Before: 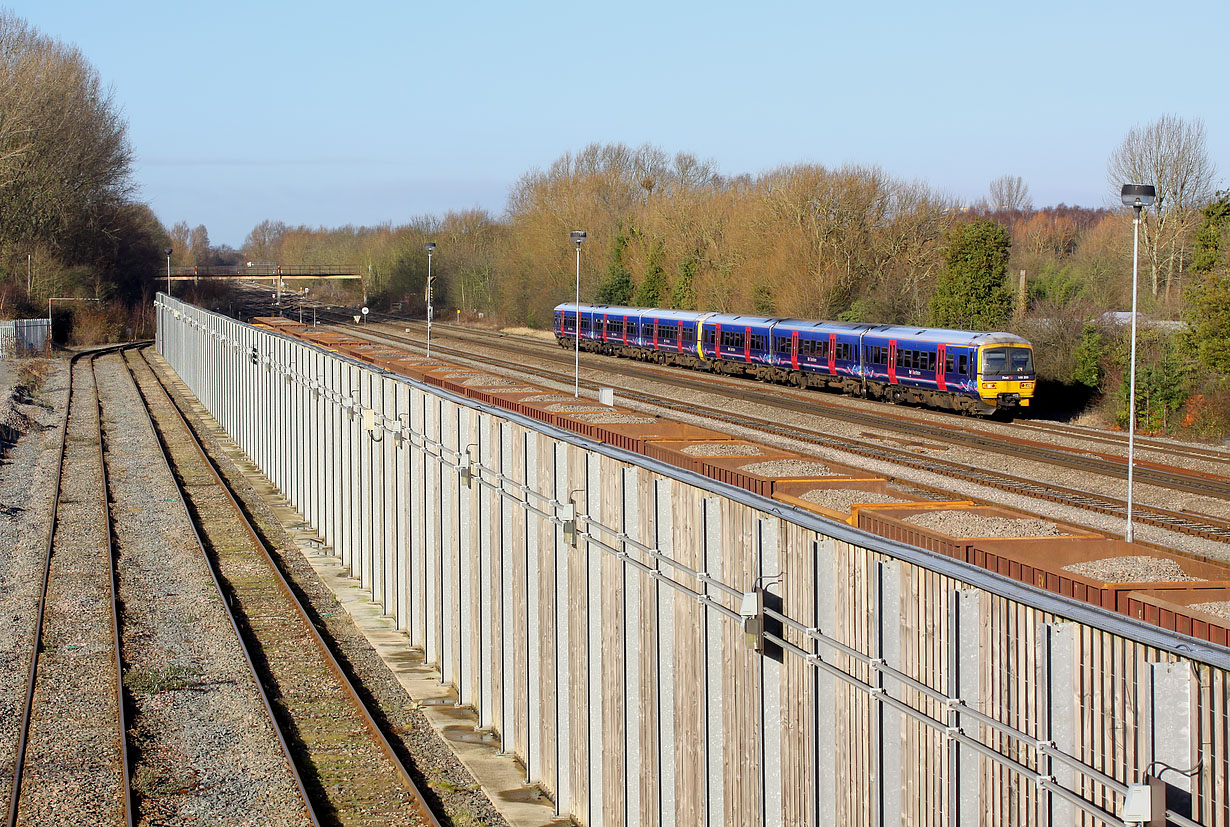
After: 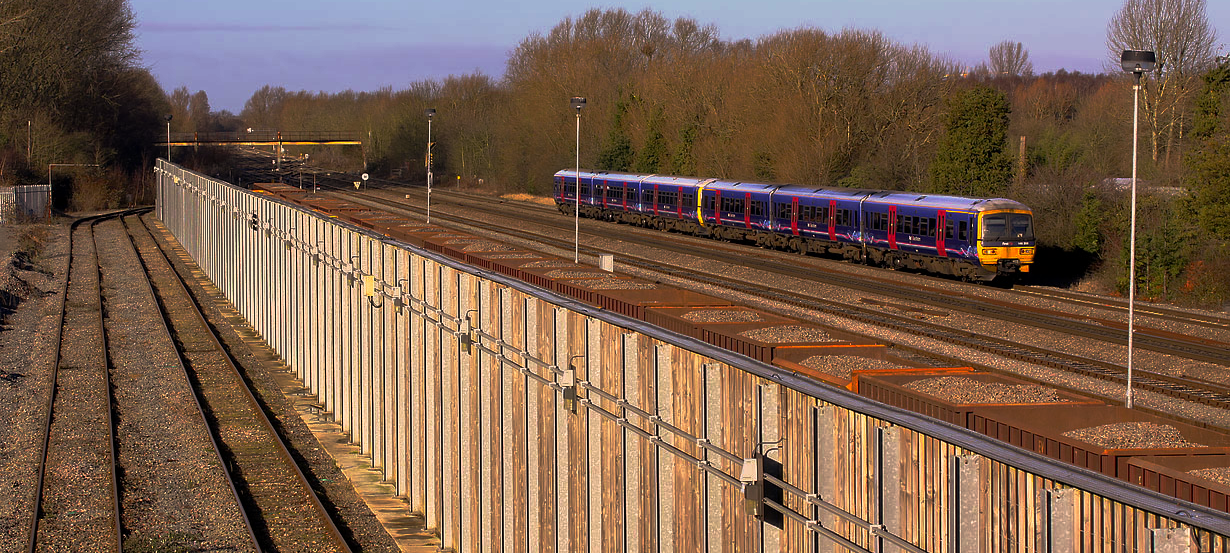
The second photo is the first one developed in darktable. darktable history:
crop: top 16.306%, bottom 16.734%
color correction: highlights a* 17.87, highlights b* 19.19
base curve: curves: ch0 [(0, 0) (0.564, 0.291) (0.802, 0.731) (1, 1)], preserve colors none
